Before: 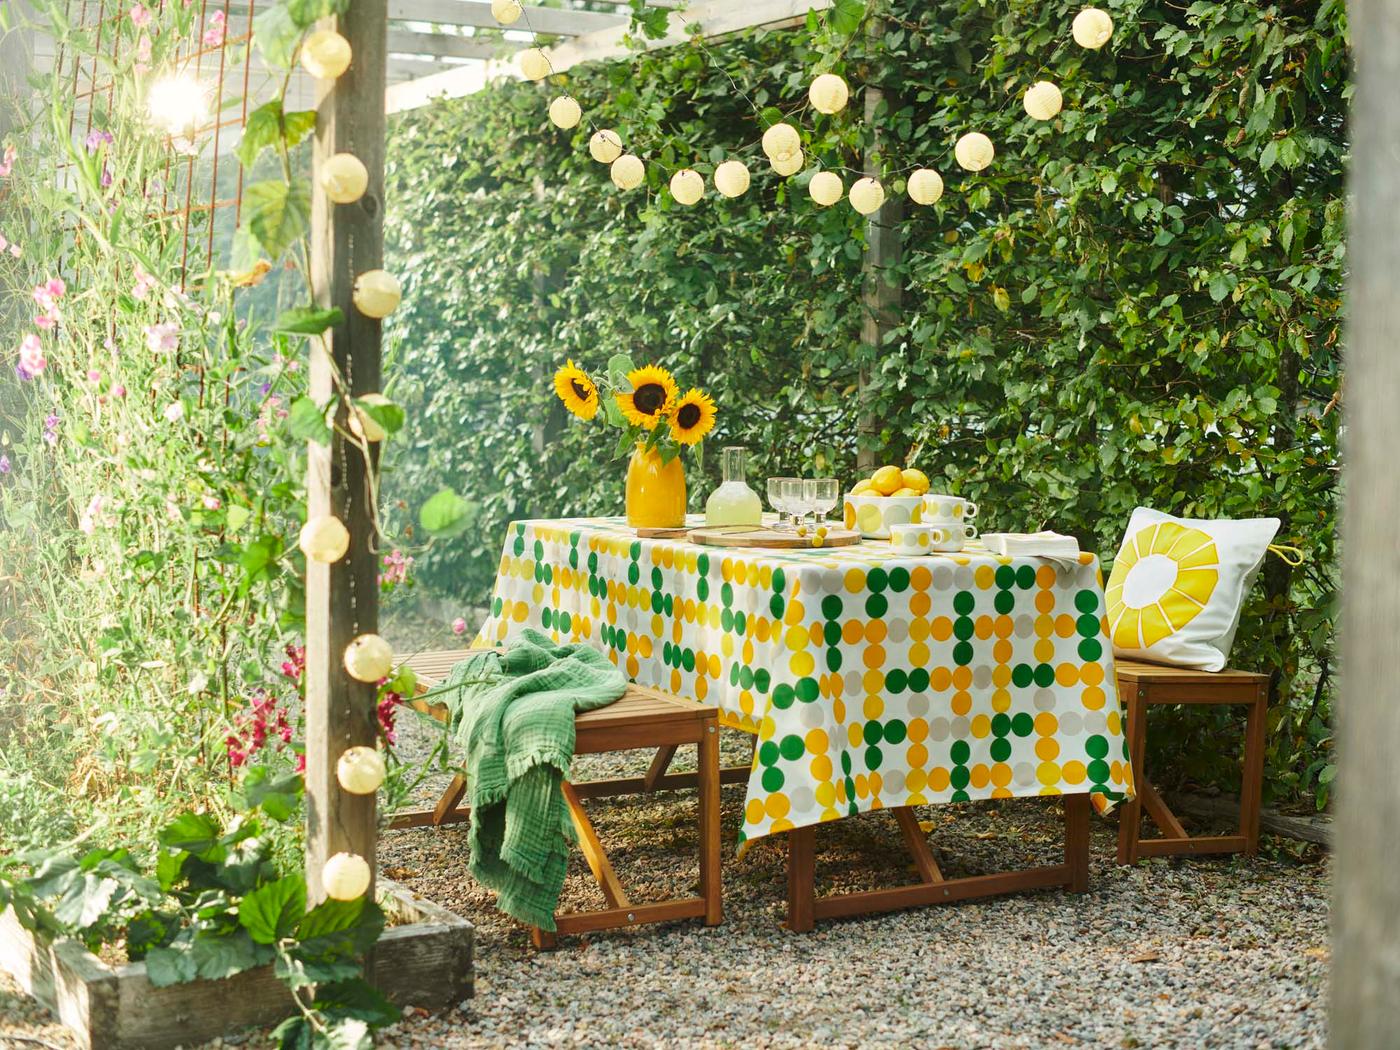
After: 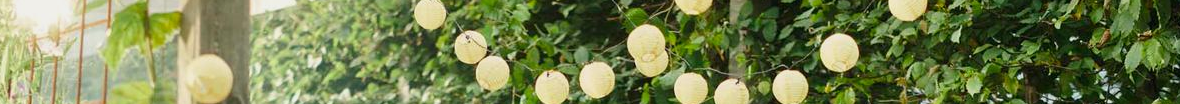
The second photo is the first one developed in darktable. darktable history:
crop and rotate: left 9.644%, top 9.491%, right 6.021%, bottom 80.509%
exposure: black level correction 0.001, exposure -0.2 EV, compensate highlight preservation false
